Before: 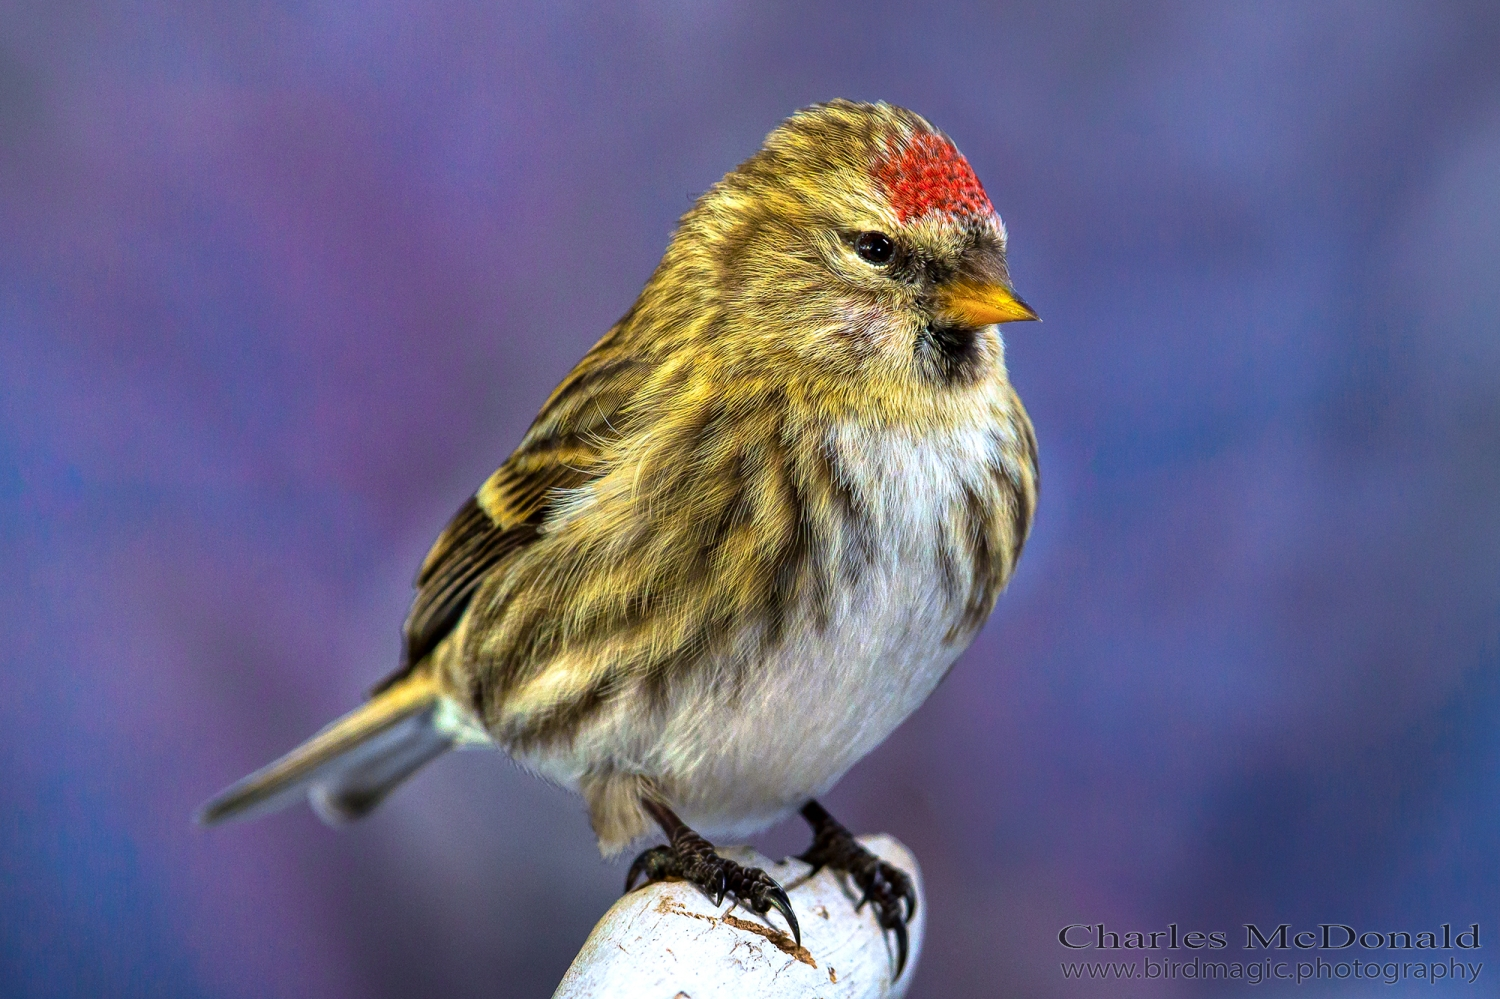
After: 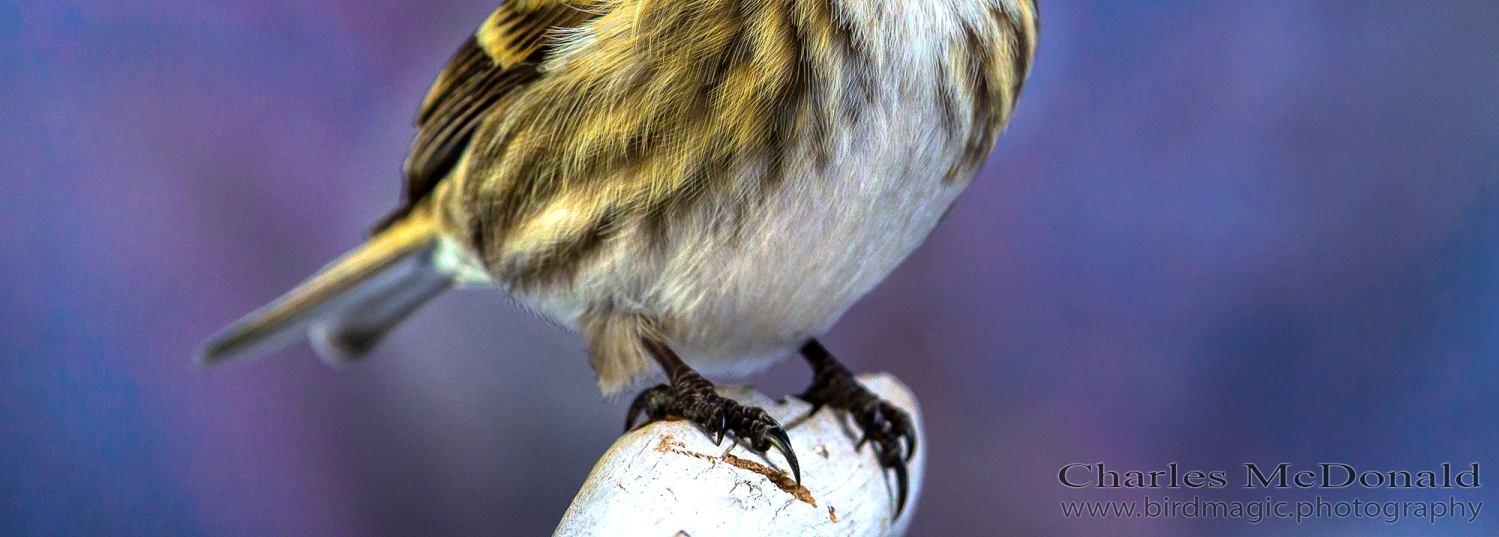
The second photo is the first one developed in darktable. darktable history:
crop and rotate: top 46.237%
exposure: exposure 0.078 EV, compensate highlight preservation false
